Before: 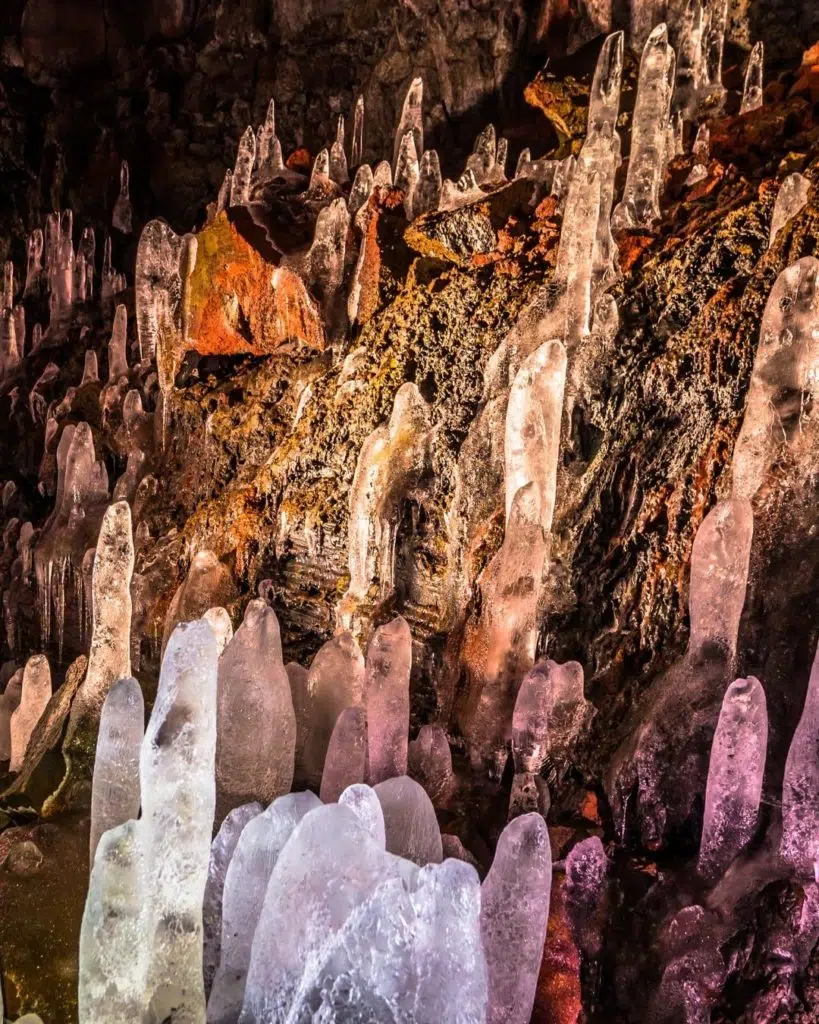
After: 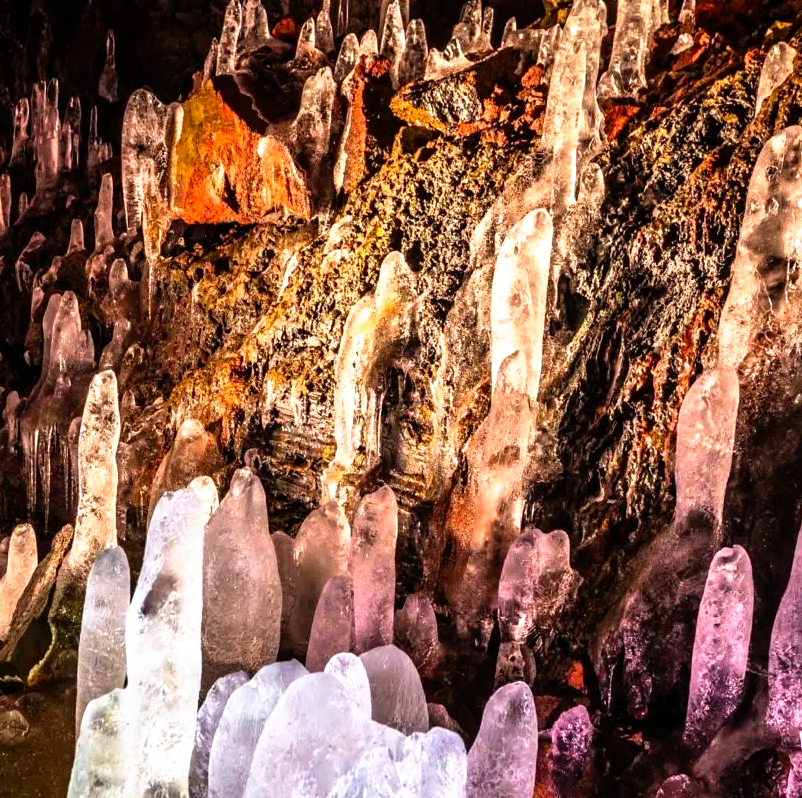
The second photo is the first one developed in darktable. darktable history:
tone curve: curves: ch0 [(0, 0) (0.003, 0.001) (0.011, 0.005) (0.025, 0.011) (0.044, 0.02) (0.069, 0.031) (0.1, 0.045) (0.136, 0.077) (0.177, 0.124) (0.224, 0.181) (0.277, 0.245) (0.335, 0.316) (0.399, 0.393) (0.468, 0.477) (0.543, 0.568) (0.623, 0.666) (0.709, 0.771) (0.801, 0.871) (0.898, 0.965) (1, 1)], preserve colors none
crop and rotate: left 1.814%, top 12.818%, right 0.25%, bottom 9.225%
exposure: exposure 0.3 EV, compensate highlight preservation false
